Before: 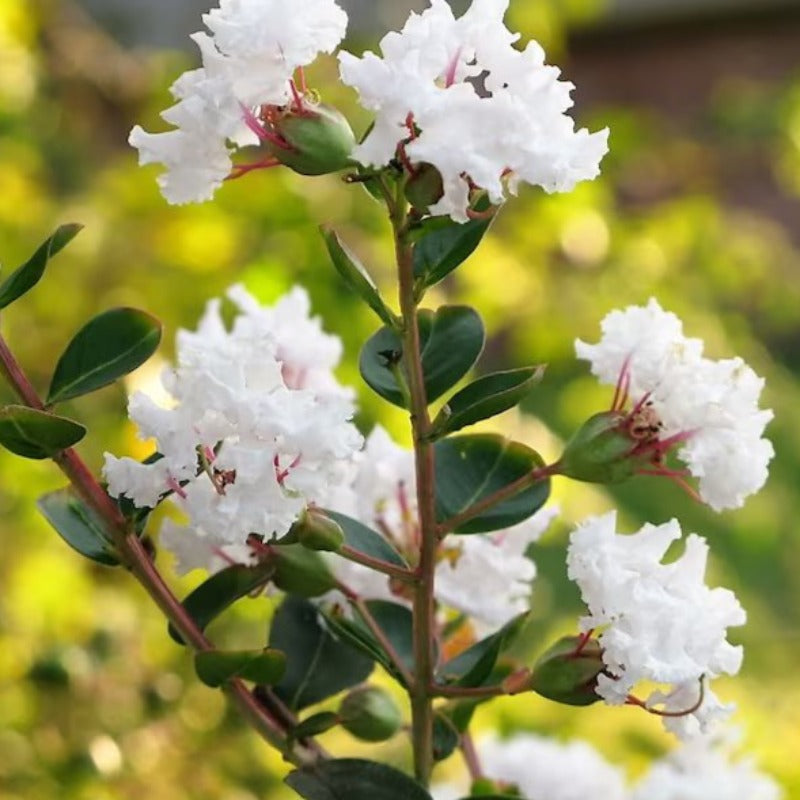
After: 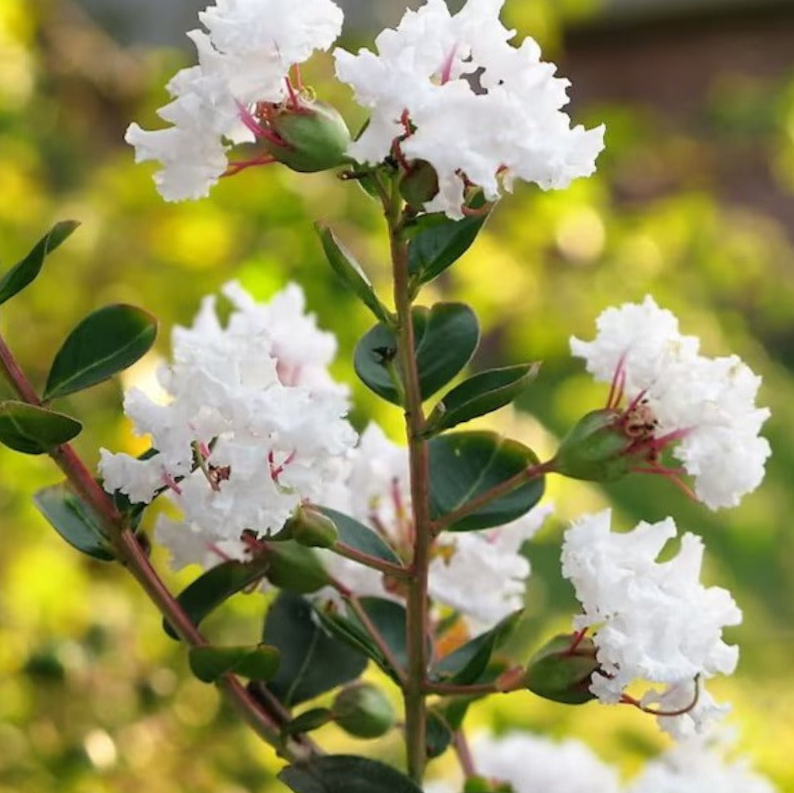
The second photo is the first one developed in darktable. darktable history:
exposure: compensate highlight preservation false
rotate and perspective: rotation 0.192°, lens shift (horizontal) -0.015, crop left 0.005, crop right 0.996, crop top 0.006, crop bottom 0.99
